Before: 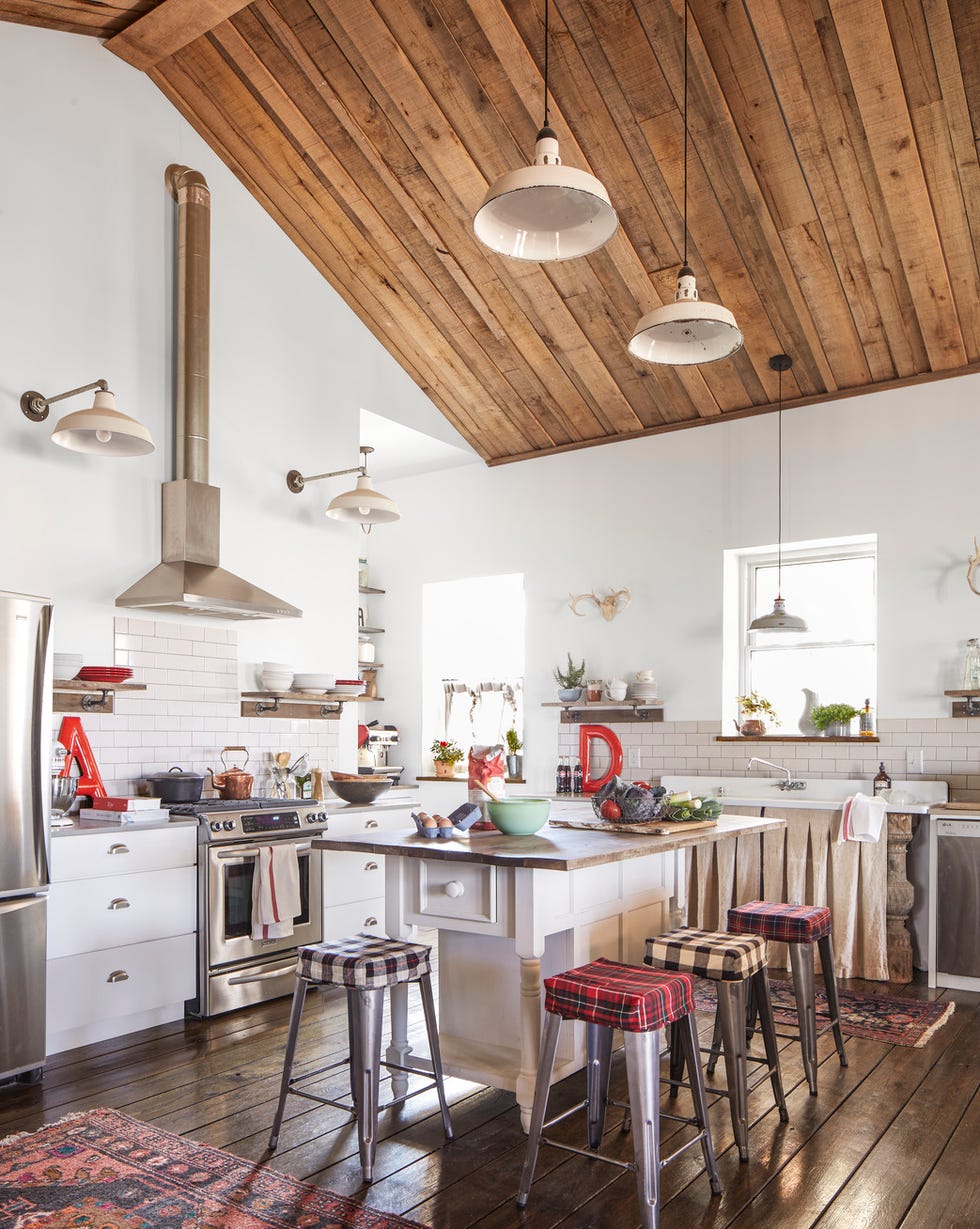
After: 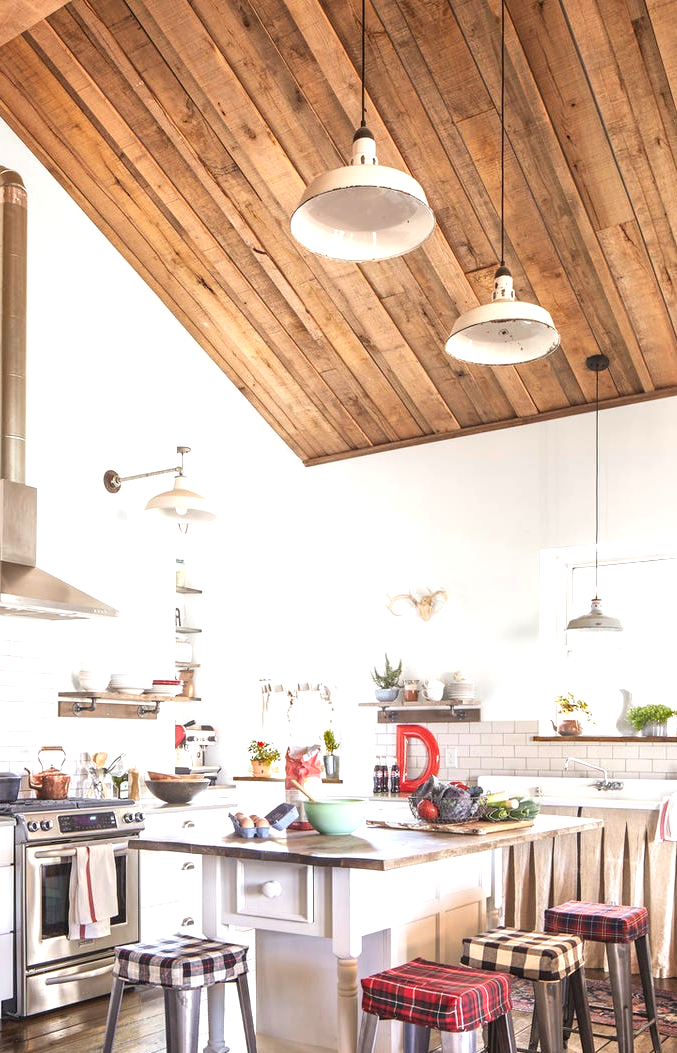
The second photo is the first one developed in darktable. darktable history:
crop: left 18.76%, right 12.117%, bottom 14.29%
tone equalizer: on, module defaults
exposure: black level correction 0, exposure 0.699 EV, compensate exposure bias true, compensate highlight preservation false
